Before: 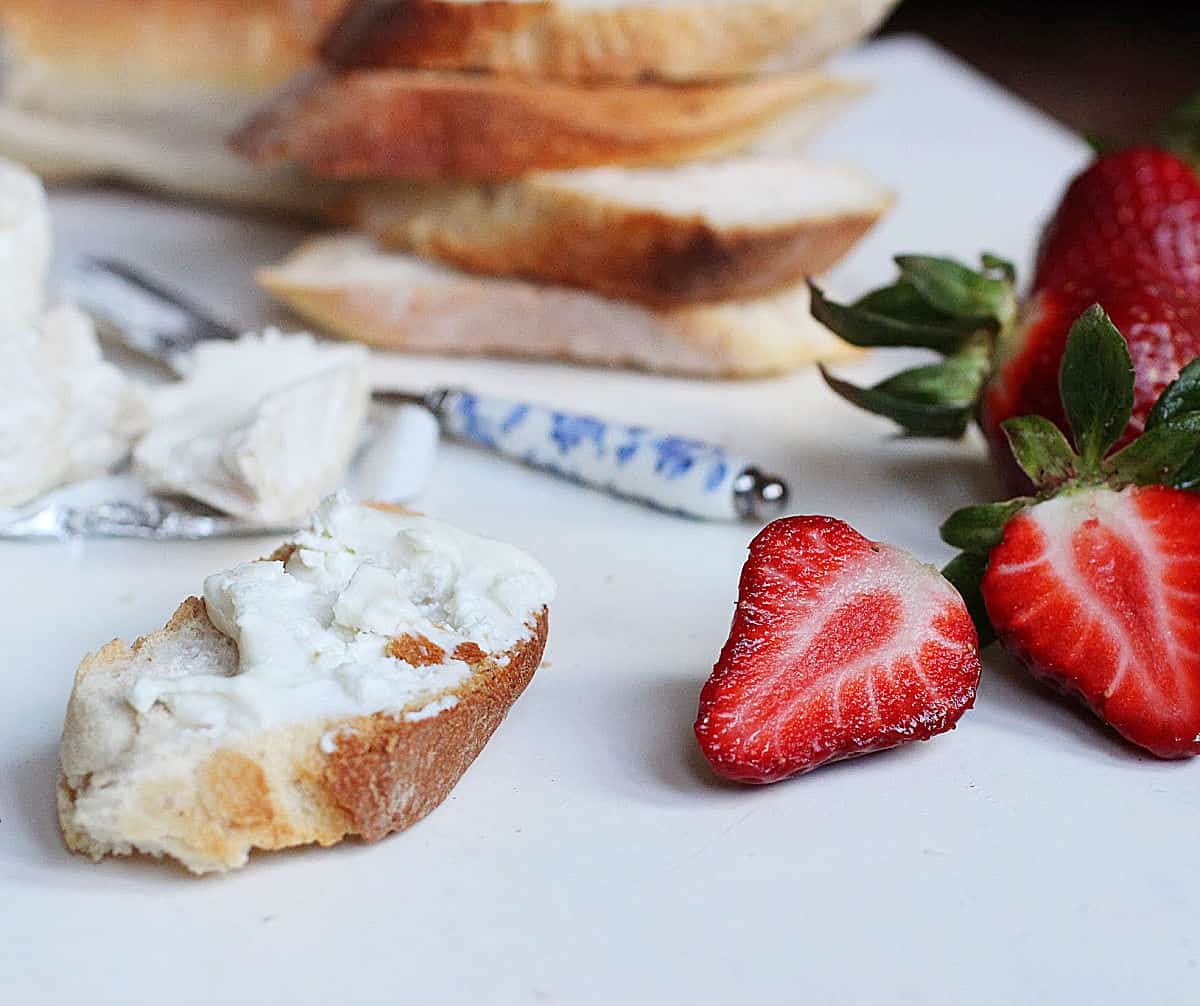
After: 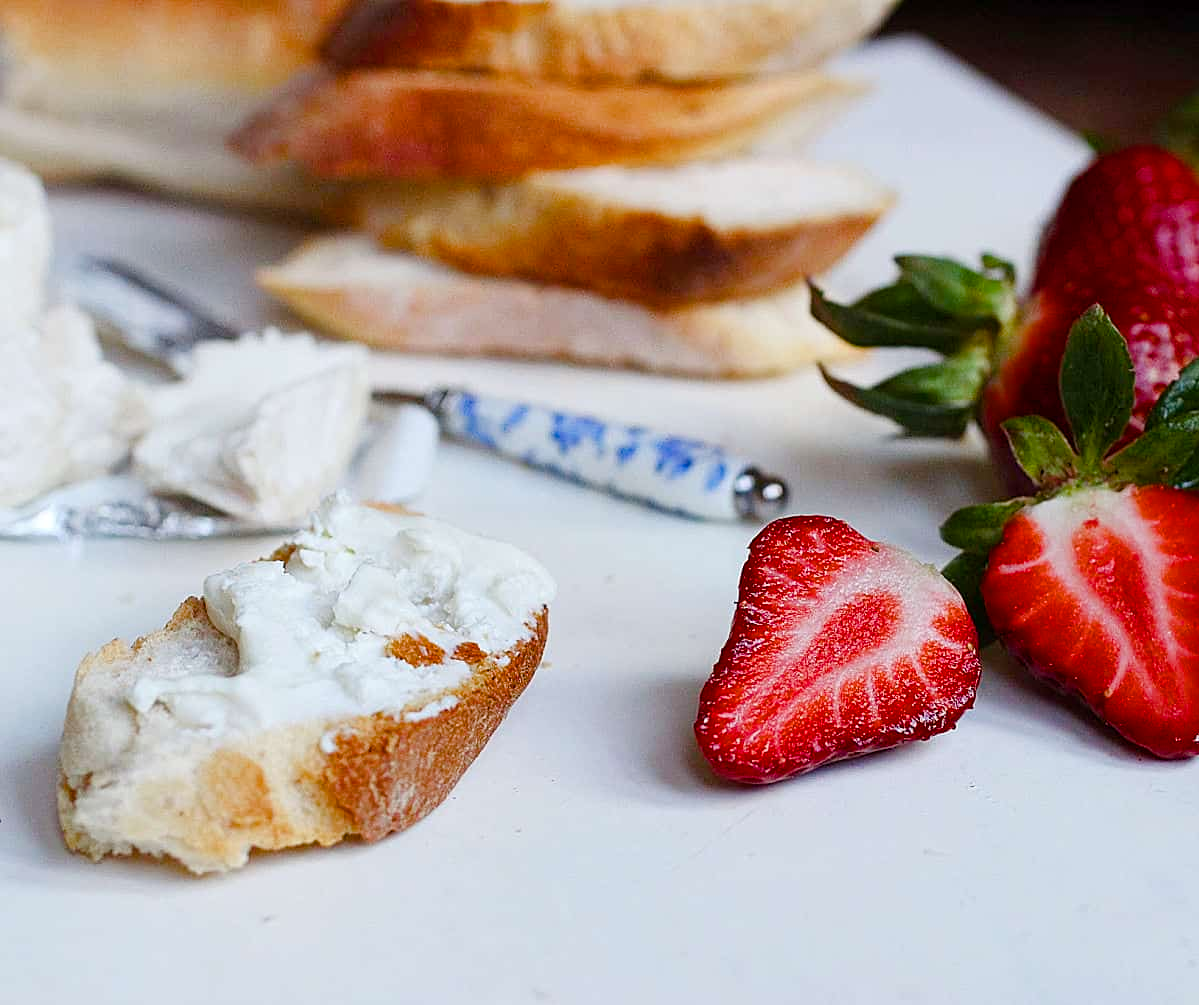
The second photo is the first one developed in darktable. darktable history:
color balance rgb: power › hue 310.01°, linear chroma grading › global chroma 9.053%, perceptual saturation grading › global saturation 0.491%, perceptual saturation grading › highlights -17.645%, perceptual saturation grading › mid-tones 33.13%, perceptual saturation grading › shadows 50.327%, global vibrance 20%
contrast brightness saturation: saturation -0.054
